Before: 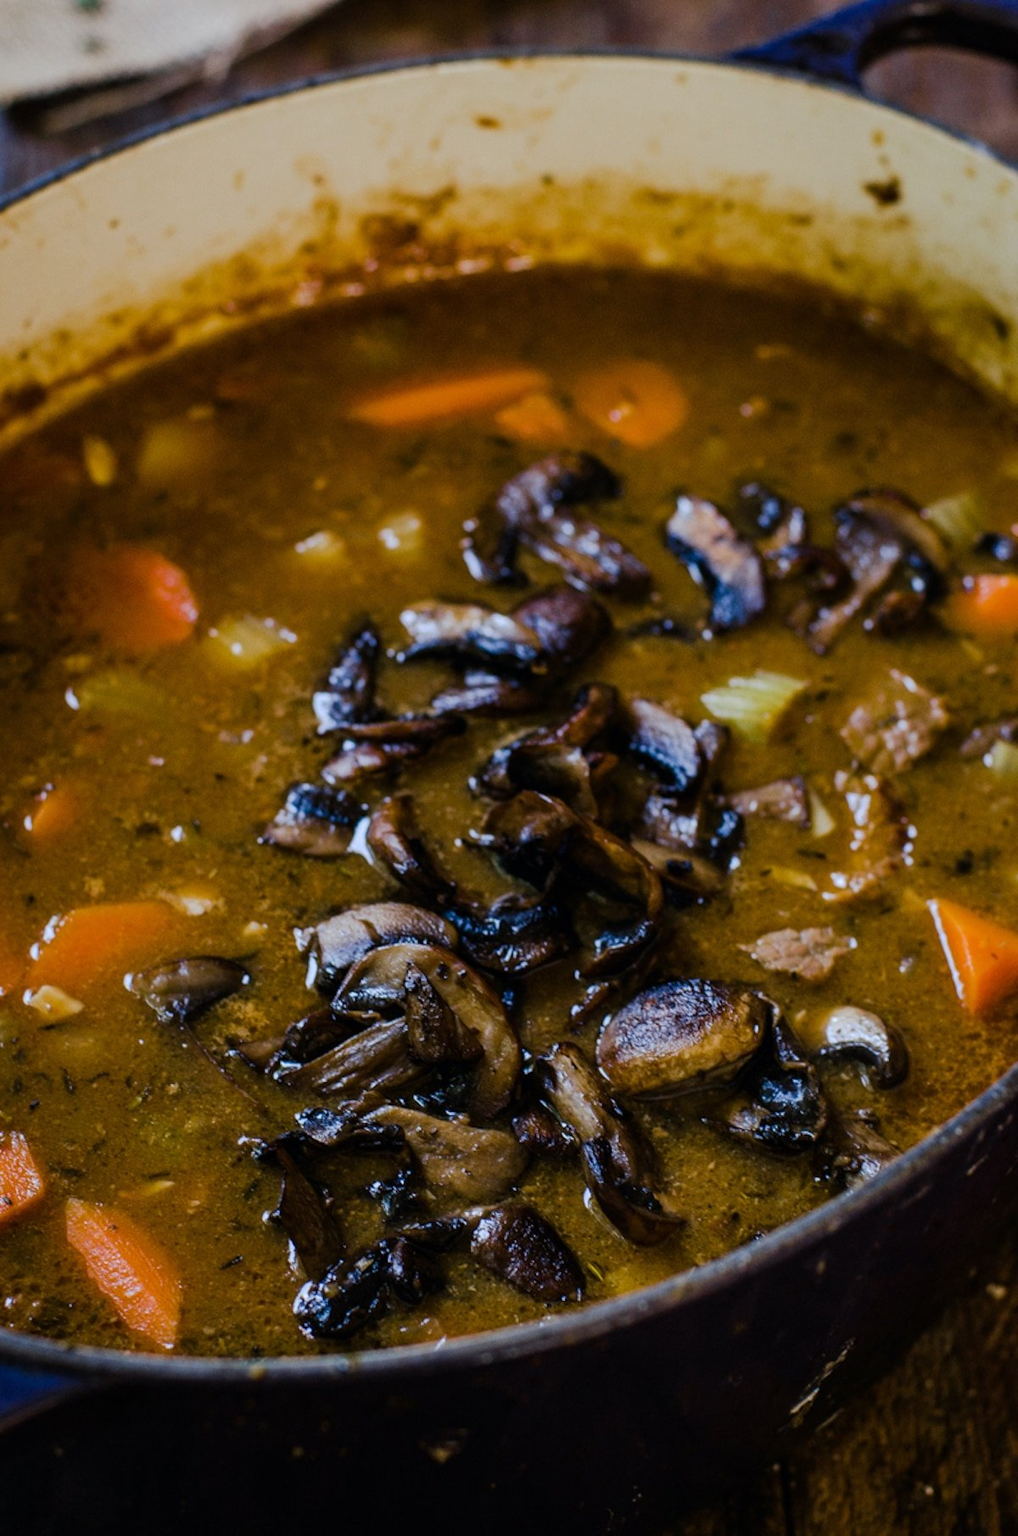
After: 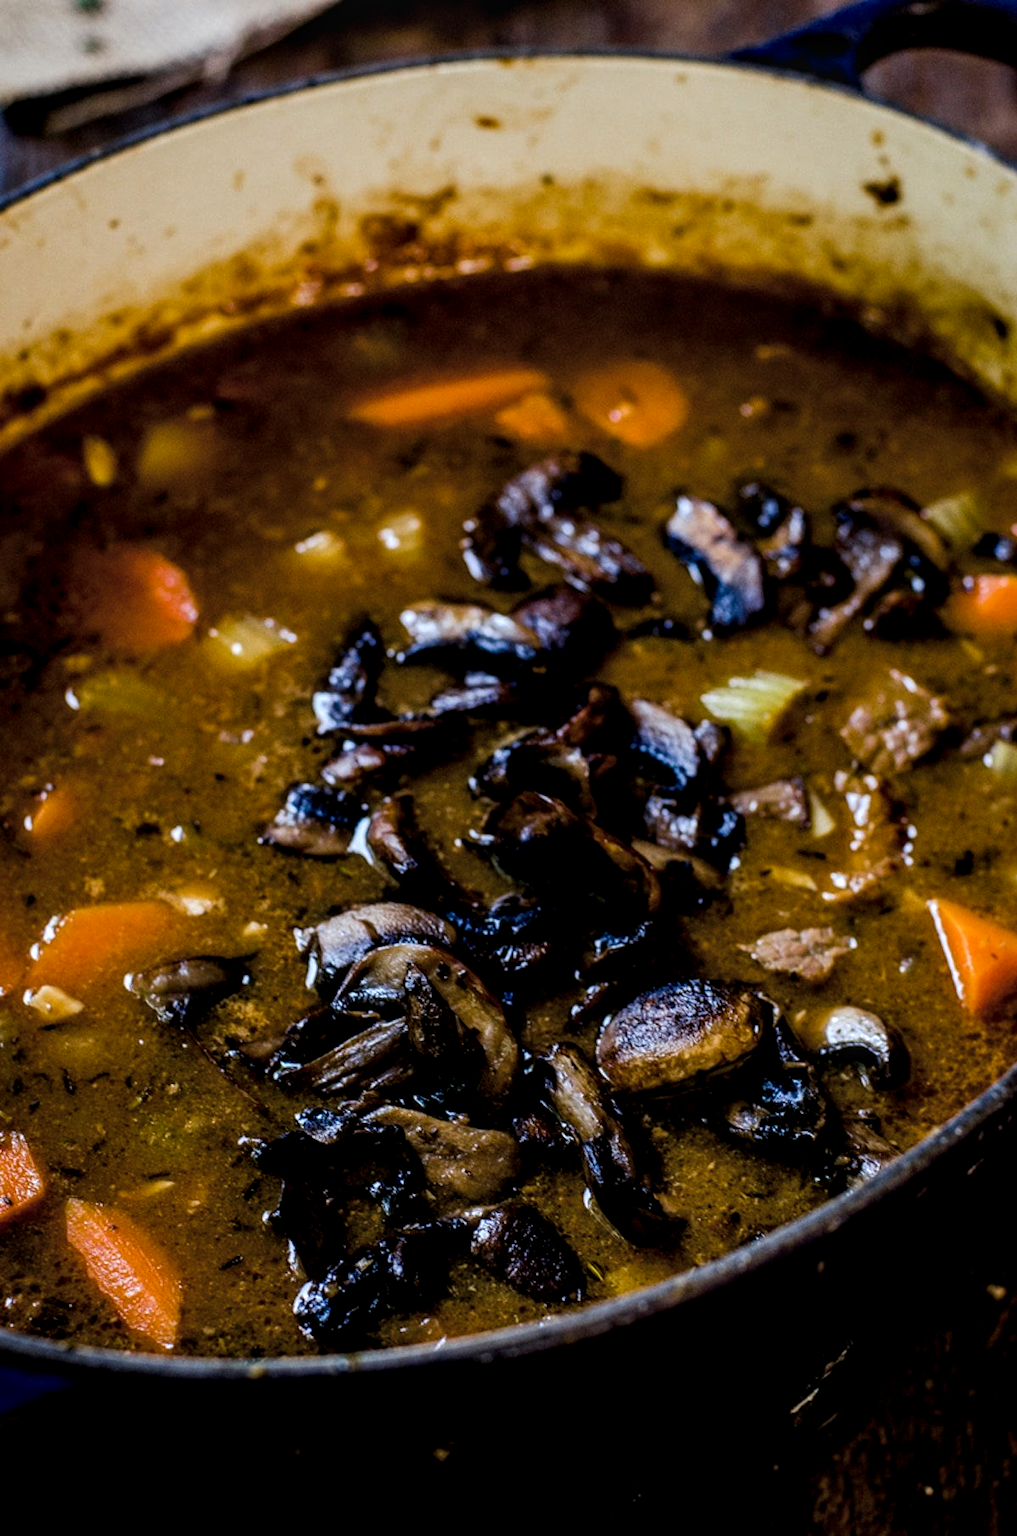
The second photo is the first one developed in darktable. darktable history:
local contrast: on, module defaults
color balance: lift [0.991, 1, 1, 1], gamma [0.996, 1, 1, 1], input saturation 98.52%, contrast 20.34%, output saturation 103.72%
color correction: saturation 0.8
